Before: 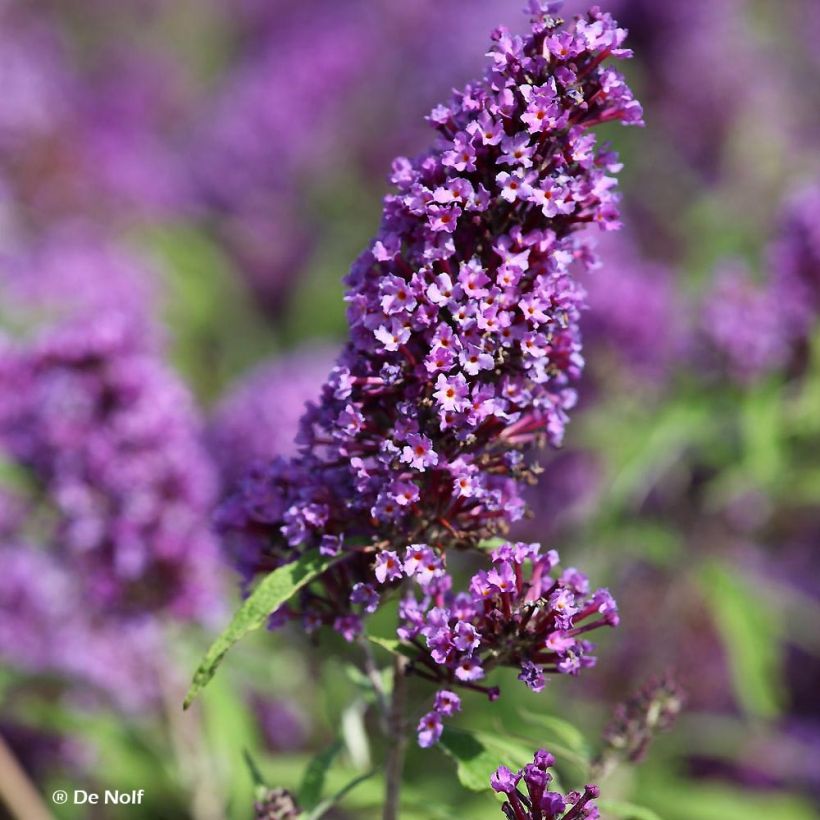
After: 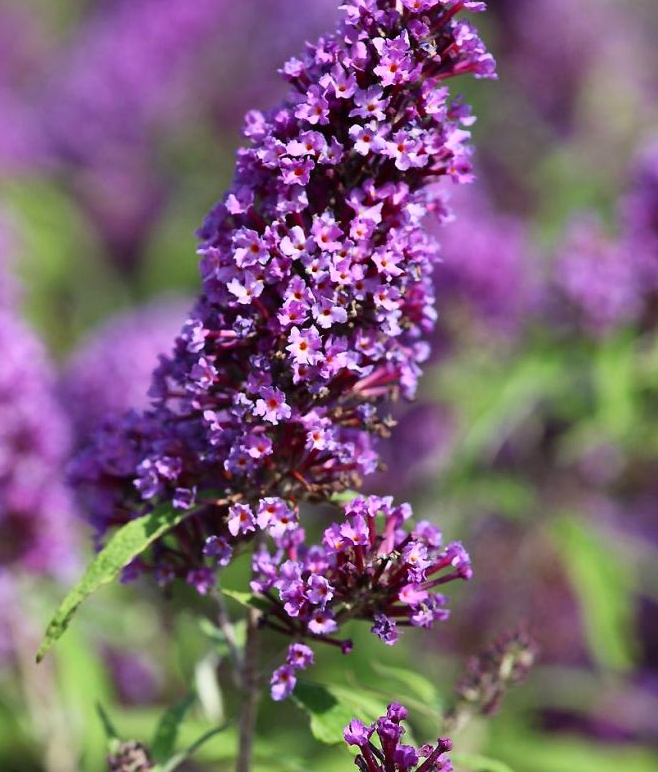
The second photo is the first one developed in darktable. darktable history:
crop and rotate: left 17.959%, top 5.771%, right 1.742%
contrast brightness saturation: contrast 0.1, brightness 0.03, saturation 0.09
